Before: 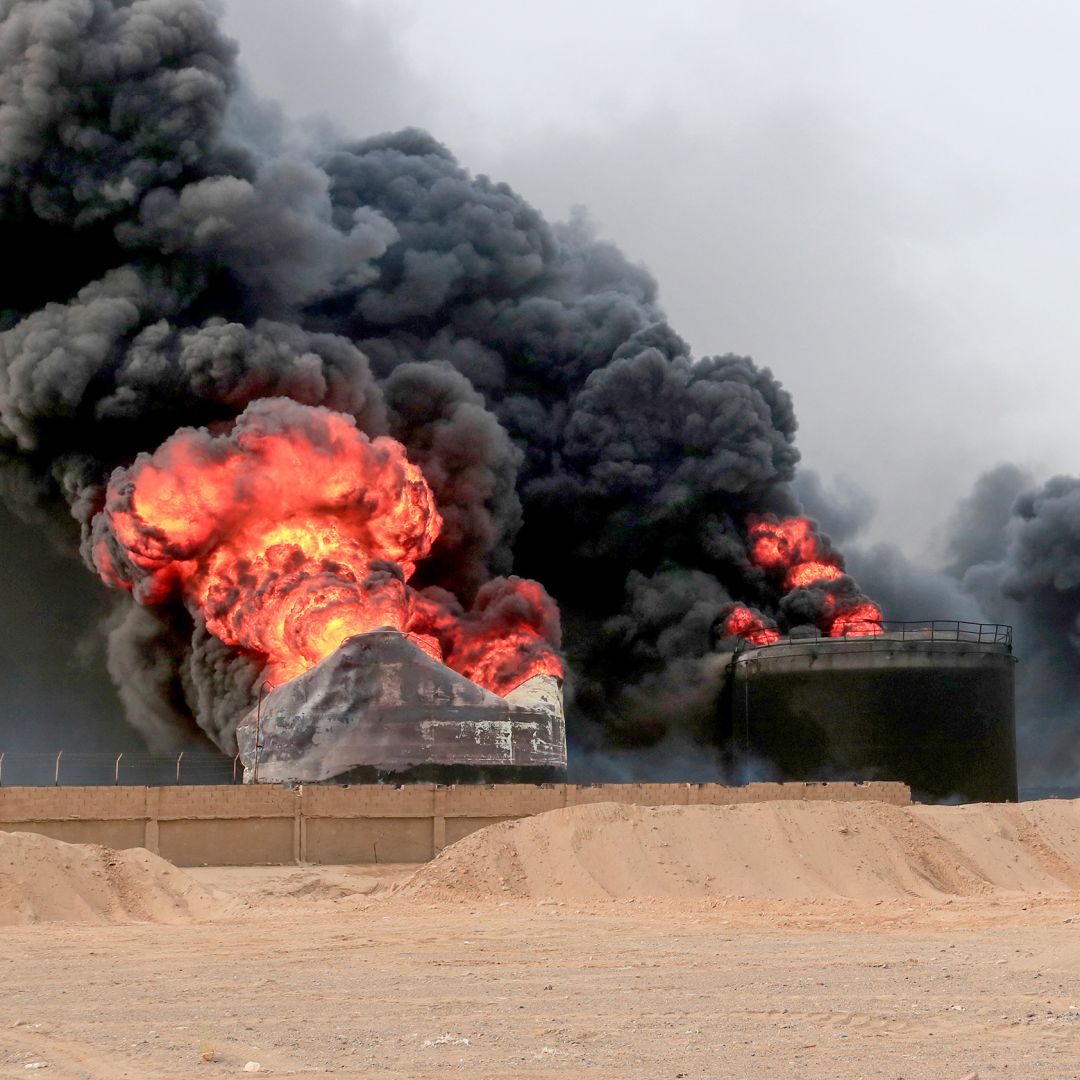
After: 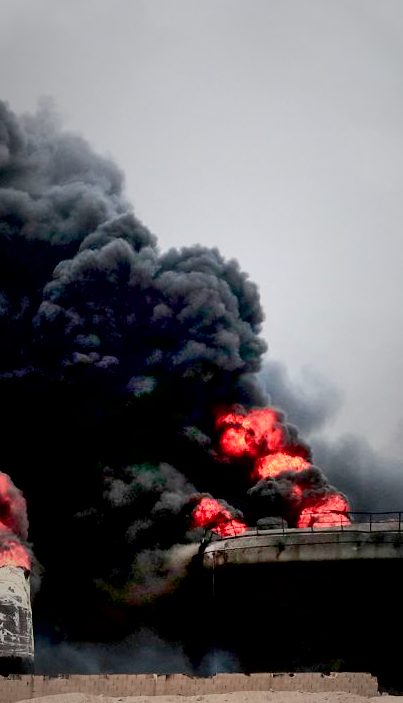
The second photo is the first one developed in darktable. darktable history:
exposure: black level correction 0.024, exposure 0.184 EV, compensate highlight preservation false
contrast brightness saturation: contrast 0.228, brightness 0.107, saturation 0.293
crop and rotate: left 49.439%, top 10.153%, right 13.183%, bottom 24.749%
vignetting: fall-off start 15.96%, fall-off radius 98.94%, width/height ratio 0.719
shadows and highlights: shadows 52.34, highlights -28.24, soften with gaussian
